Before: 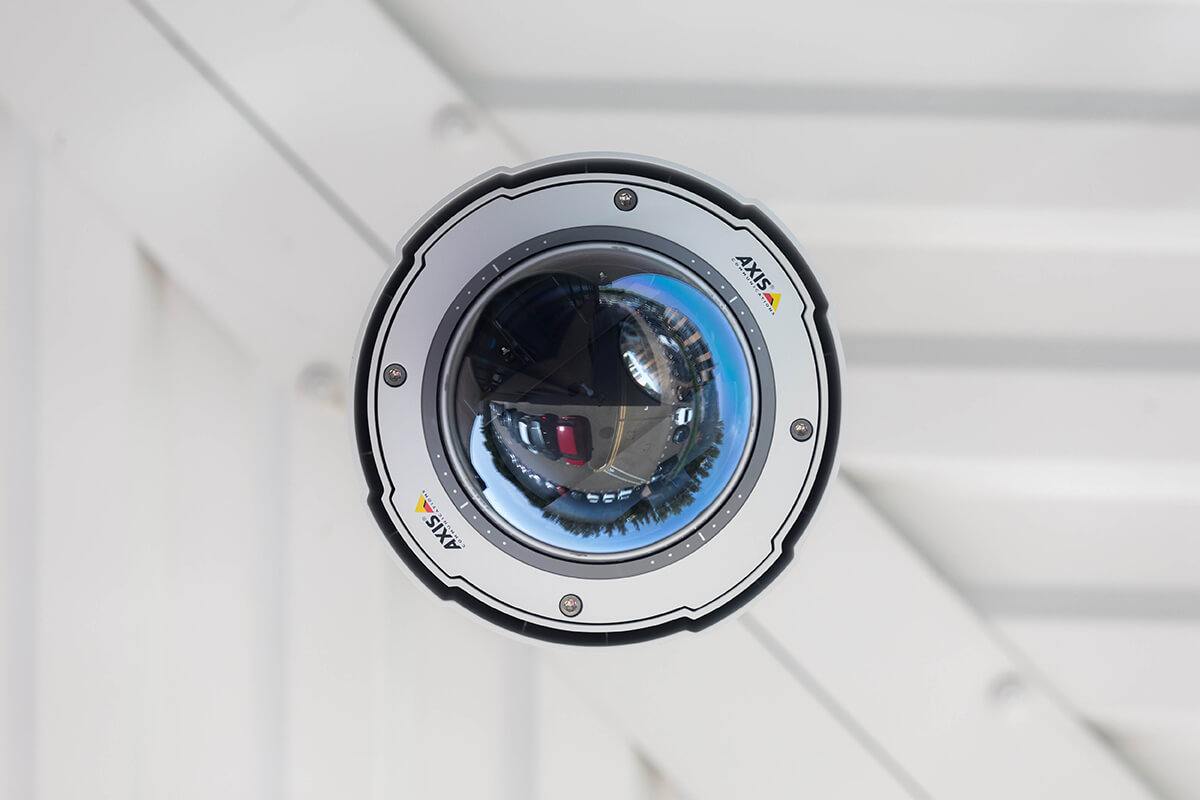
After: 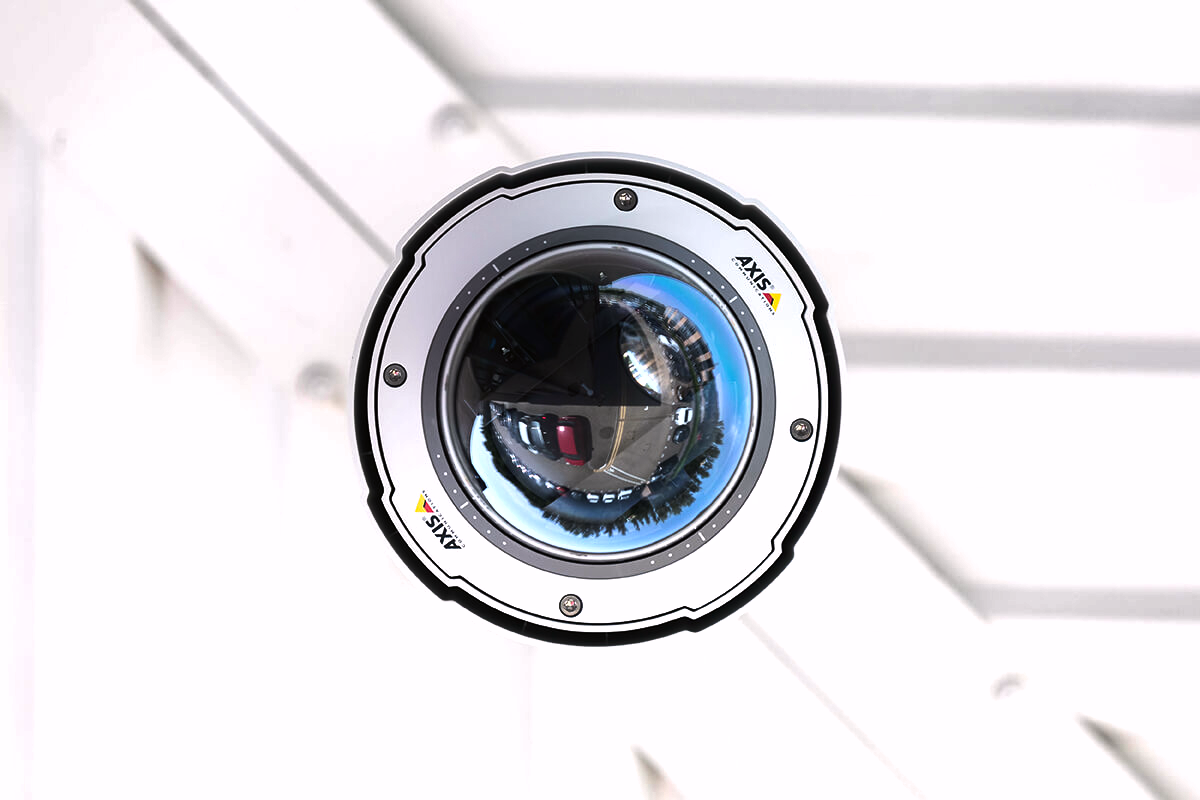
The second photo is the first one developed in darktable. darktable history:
shadows and highlights: low approximation 0.01, soften with gaussian
color correction: highlights a* 3.12, highlights b* -1.55, shadows a* -0.101, shadows b* 2.52, saturation 0.98
tone equalizer: -8 EV -0.75 EV, -7 EV -0.7 EV, -6 EV -0.6 EV, -5 EV -0.4 EV, -3 EV 0.4 EV, -2 EV 0.6 EV, -1 EV 0.7 EV, +0 EV 0.75 EV, edges refinement/feathering 500, mask exposure compensation -1.57 EV, preserve details no
